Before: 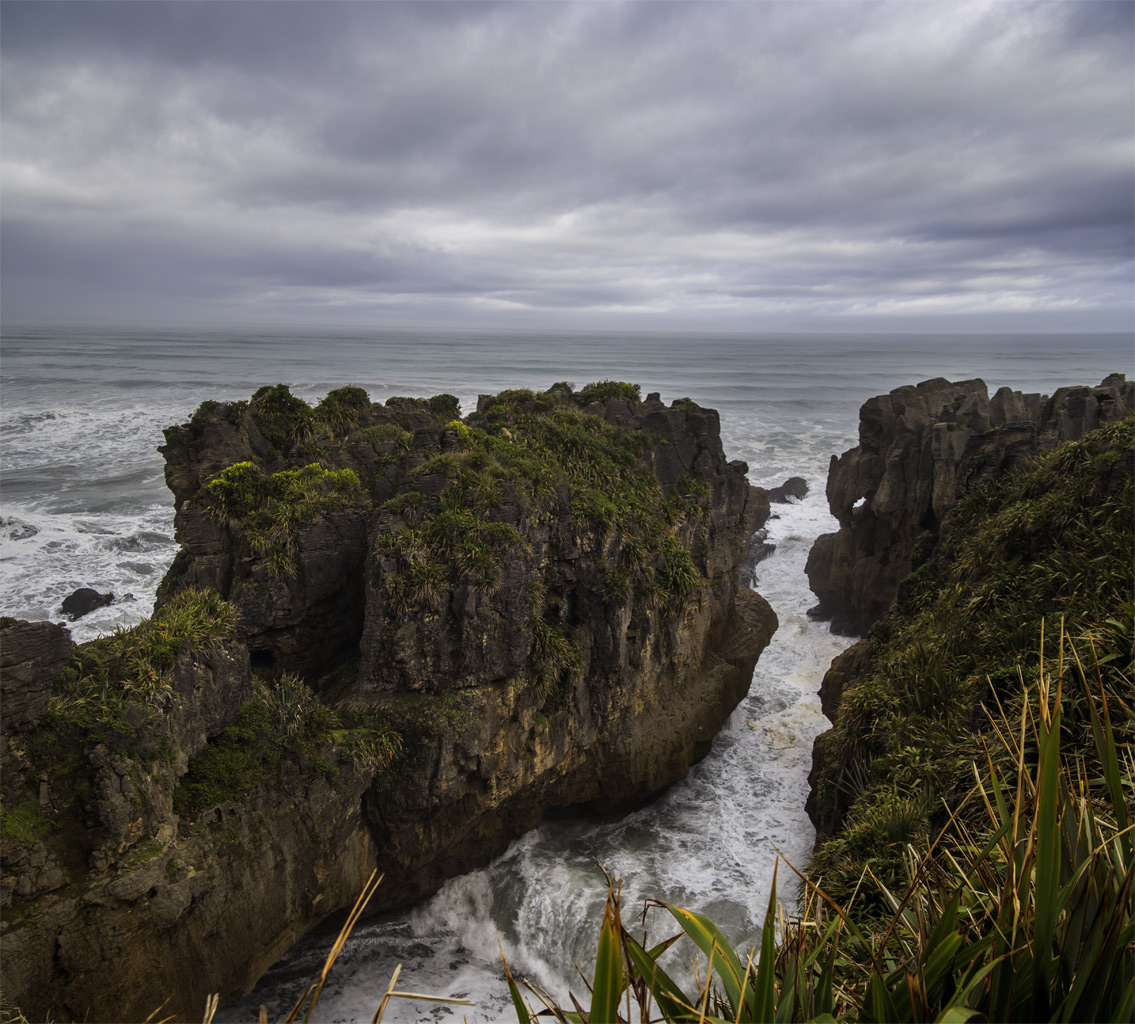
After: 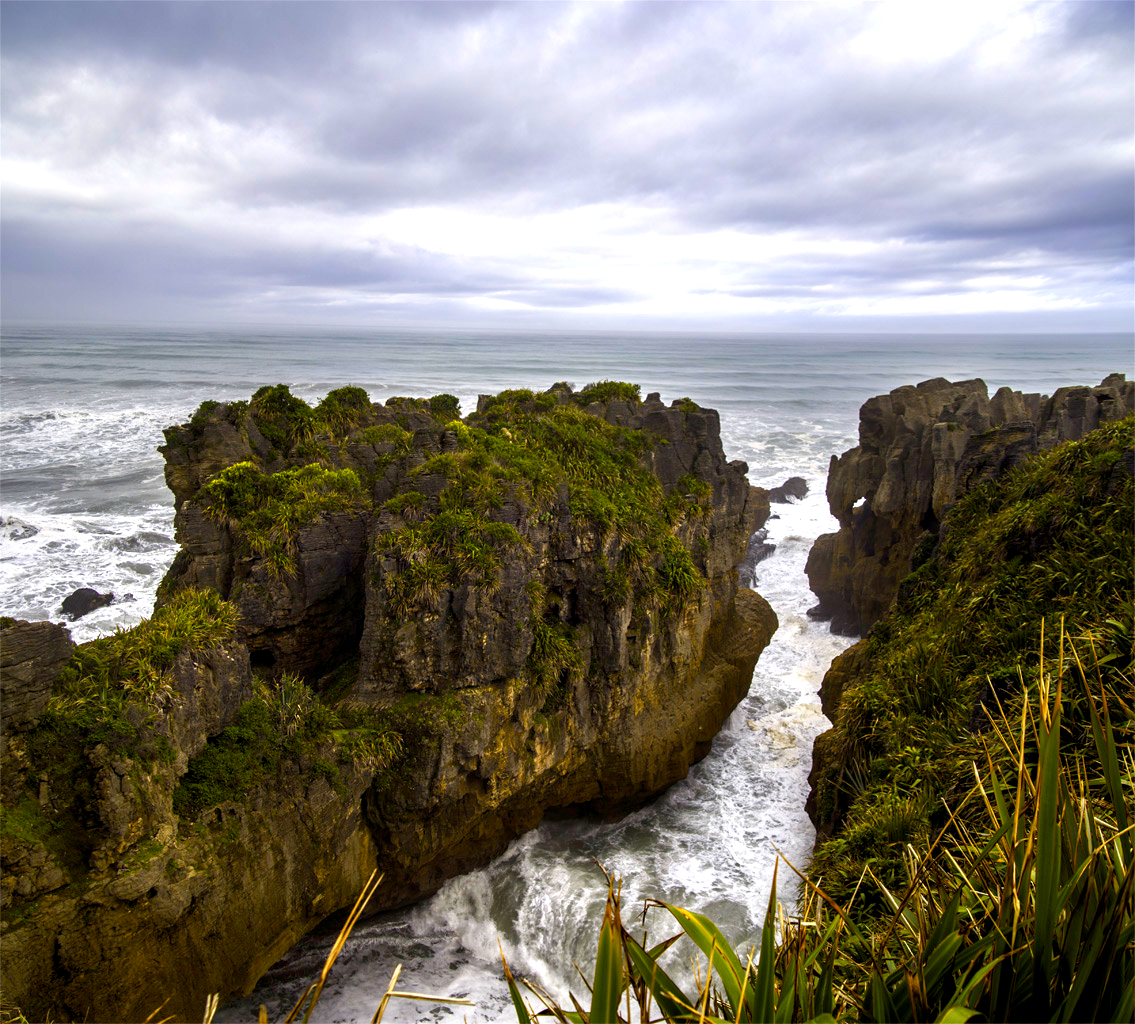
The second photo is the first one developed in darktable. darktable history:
color balance rgb: linear chroma grading › shadows -2.2%, linear chroma grading › highlights -15%, linear chroma grading › global chroma -10%, linear chroma grading › mid-tones -10%, perceptual saturation grading › global saturation 45%, perceptual saturation grading › highlights -50%, perceptual saturation grading › shadows 30%, perceptual brilliance grading › global brilliance 18%, global vibrance 45%
exposure: black level correction 0.003, exposure 0.383 EV, compensate highlight preservation false
